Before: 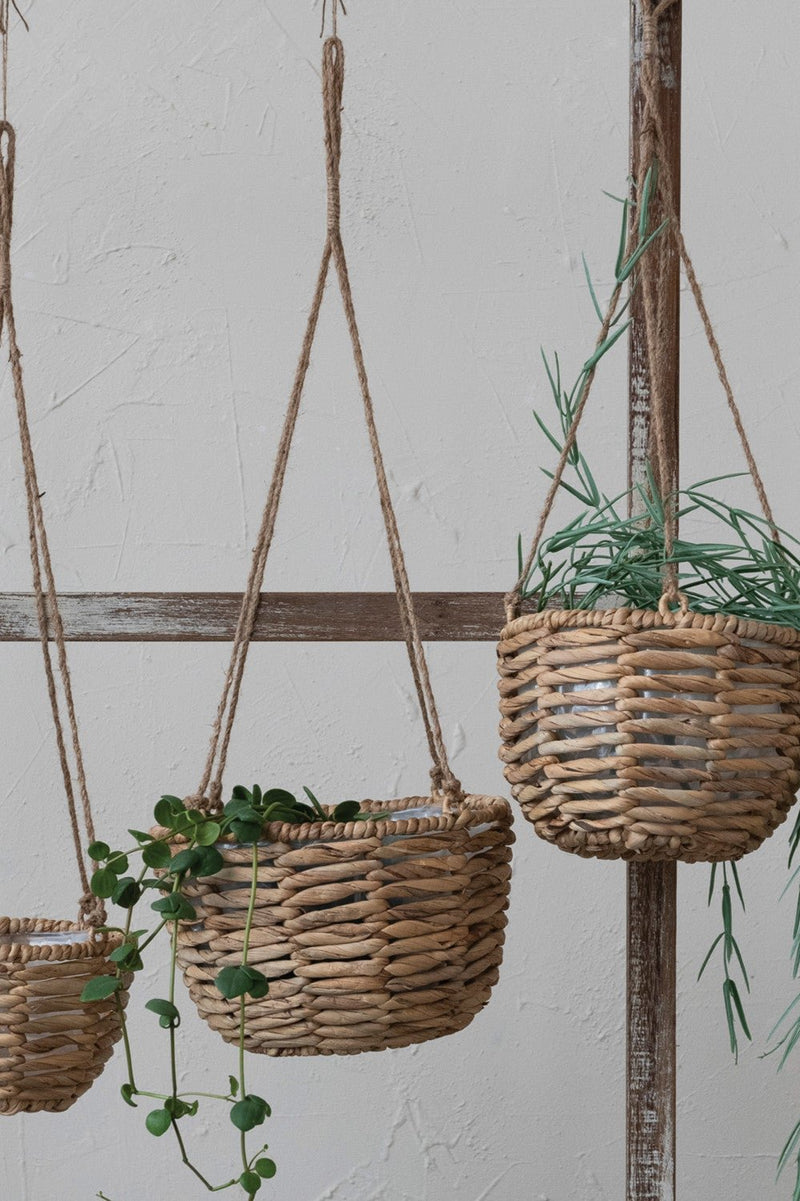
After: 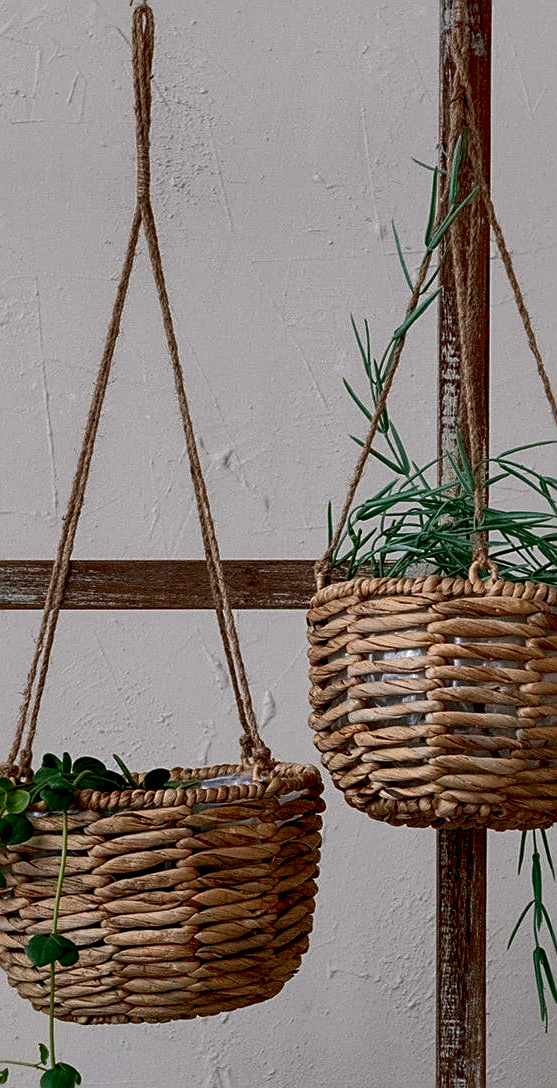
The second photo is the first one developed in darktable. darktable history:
exposure: black level correction 0.016, exposure -0.009 EV, compensate exposure bias true, compensate highlight preservation false
crop and rotate: left 23.811%, top 2.742%, right 6.543%, bottom 6.597%
contrast brightness saturation: contrast 0.189, brightness -0.227, saturation 0.115
sharpen: on, module defaults
local contrast: highlights 91%, shadows 88%, detail 160%, midtone range 0.2
shadows and highlights: on, module defaults
color correction: highlights a* 3.01, highlights b* -1.17, shadows a* -0.116, shadows b* 2.16, saturation 0.977
